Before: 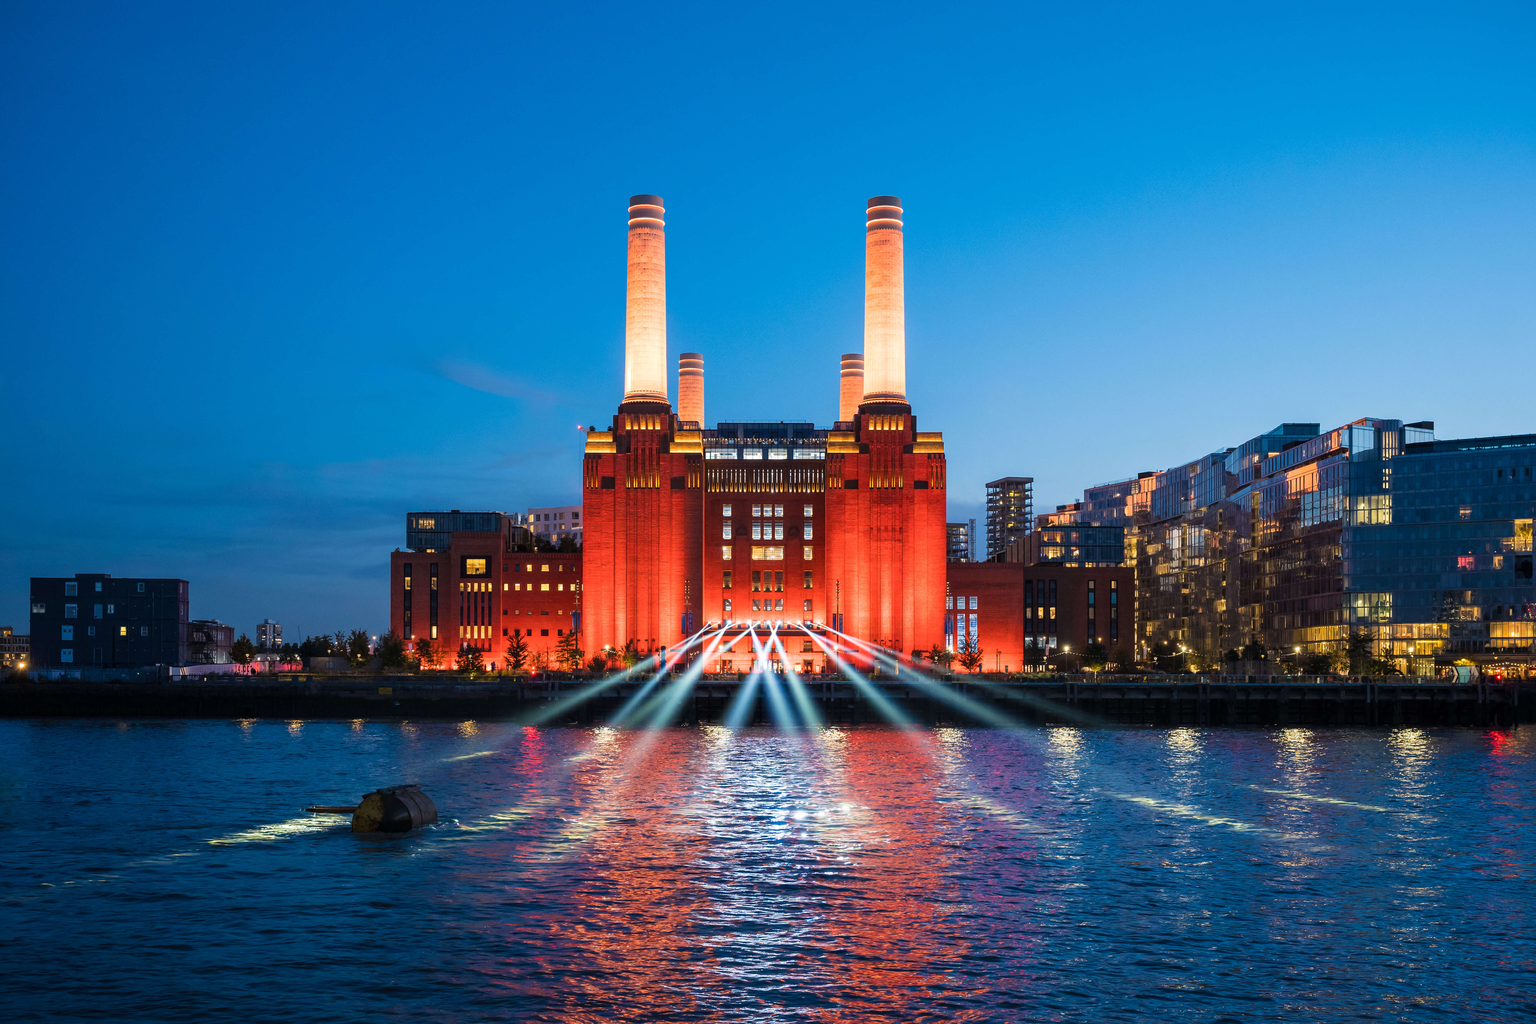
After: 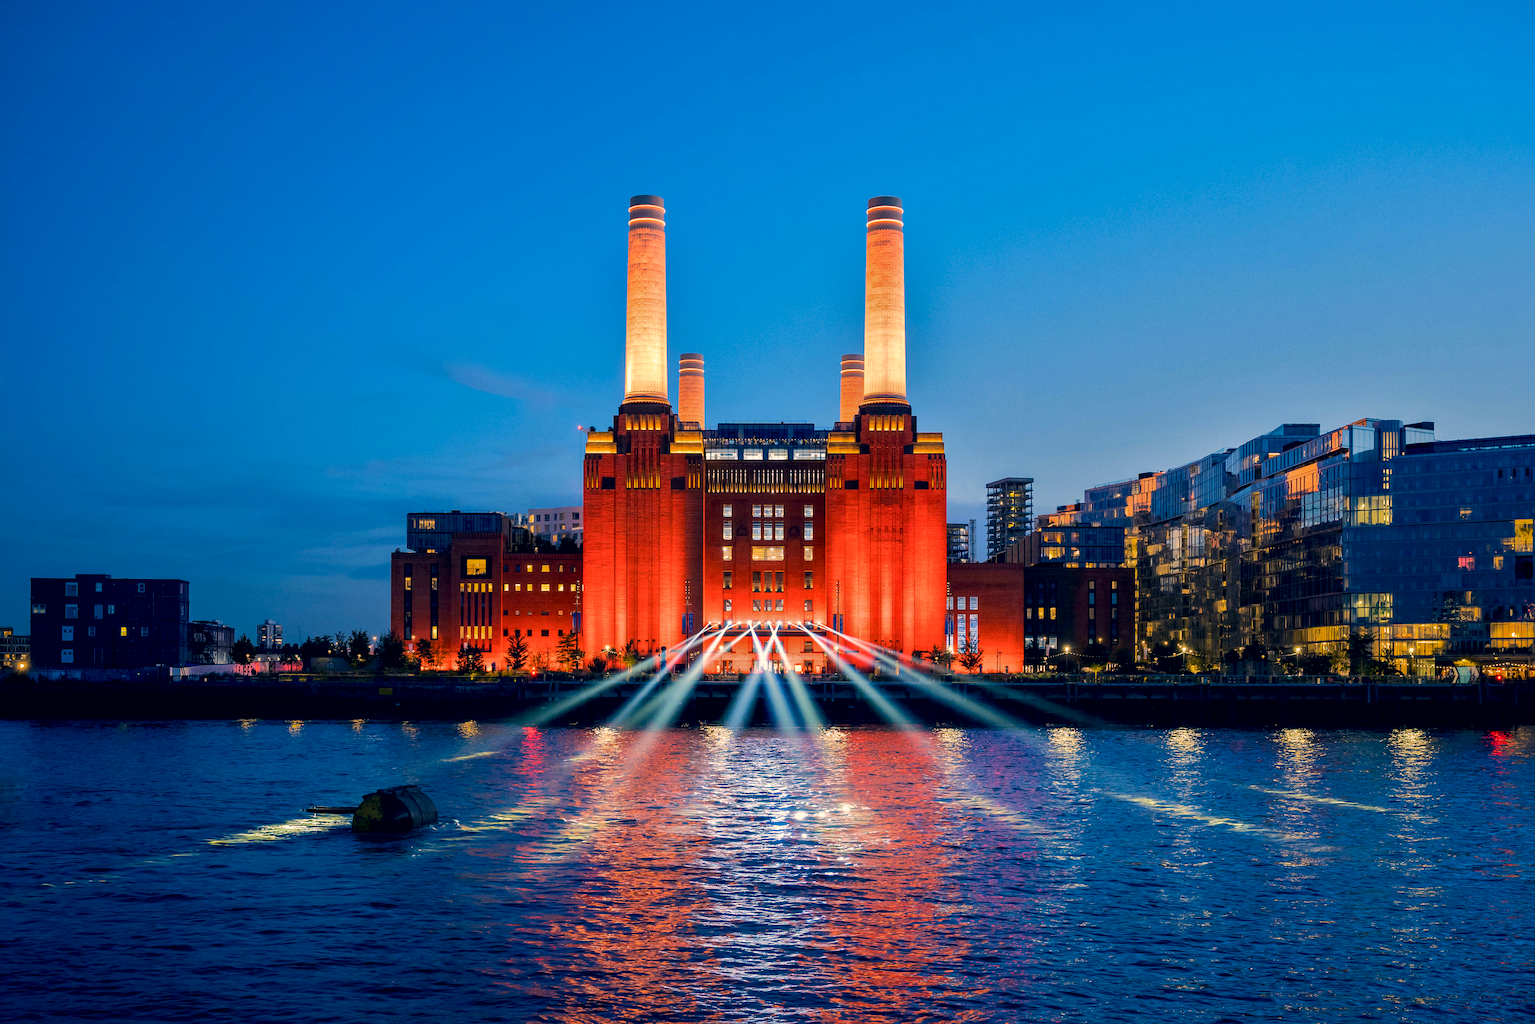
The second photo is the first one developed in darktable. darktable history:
exposure: black level correction 0.01, exposure 0.116 EV, compensate exposure bias true, compensate highlight preservation false
shadows and highlights: shadows -18.06, highlights -73.37
color correction: highlights a* 10.33, highlights b* 14.6, shadows a* -9.89, shadows b* -14.84
